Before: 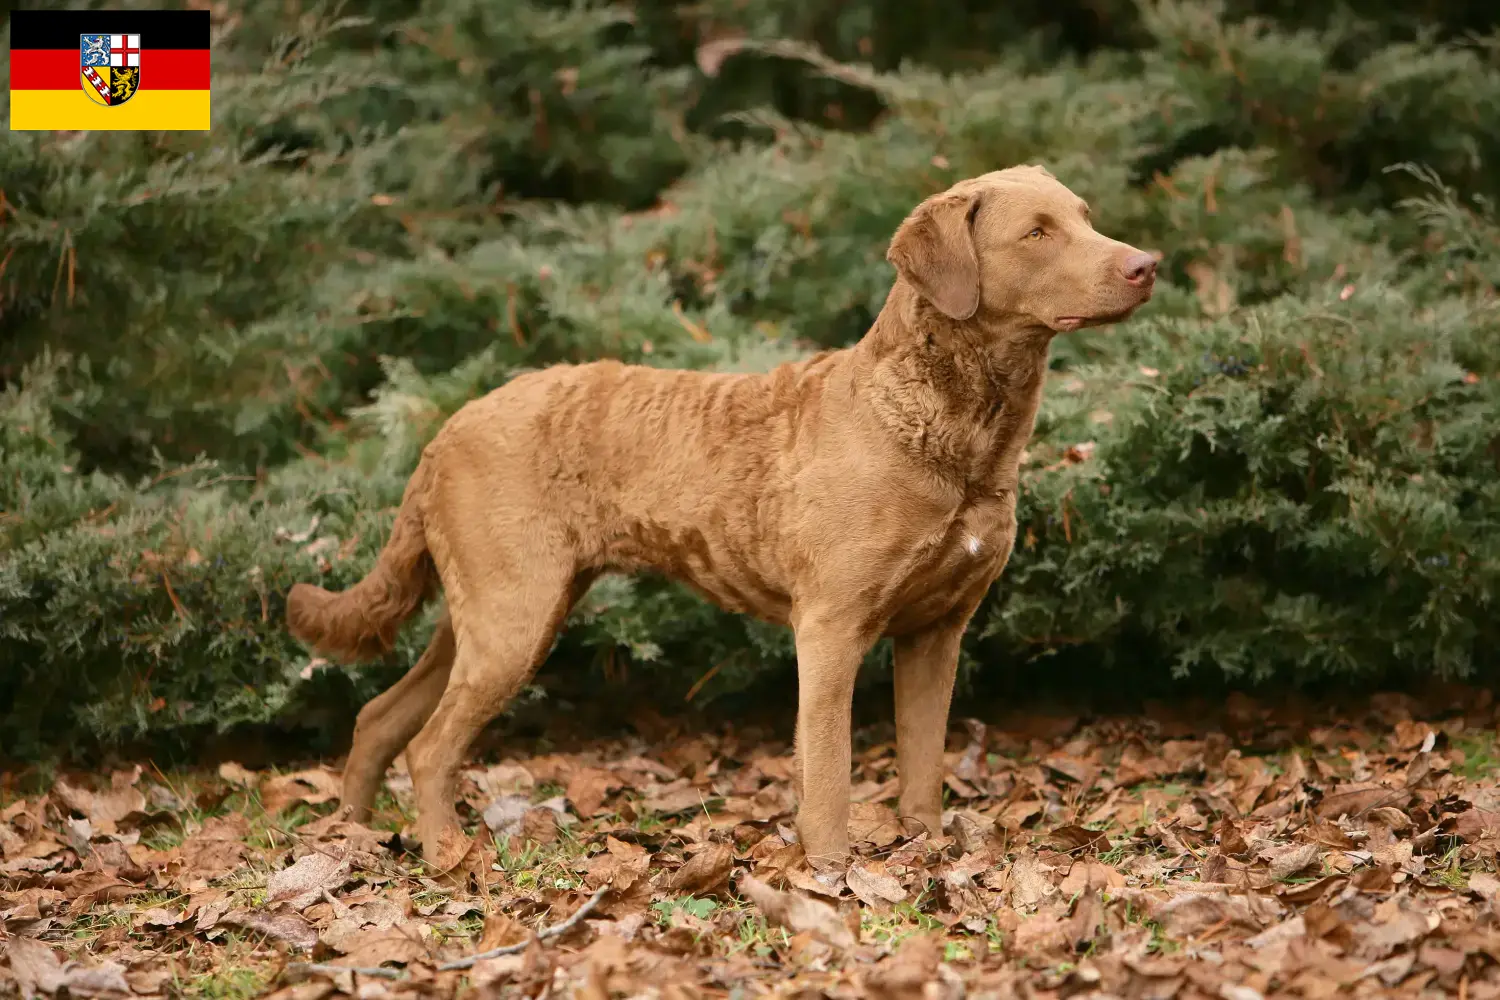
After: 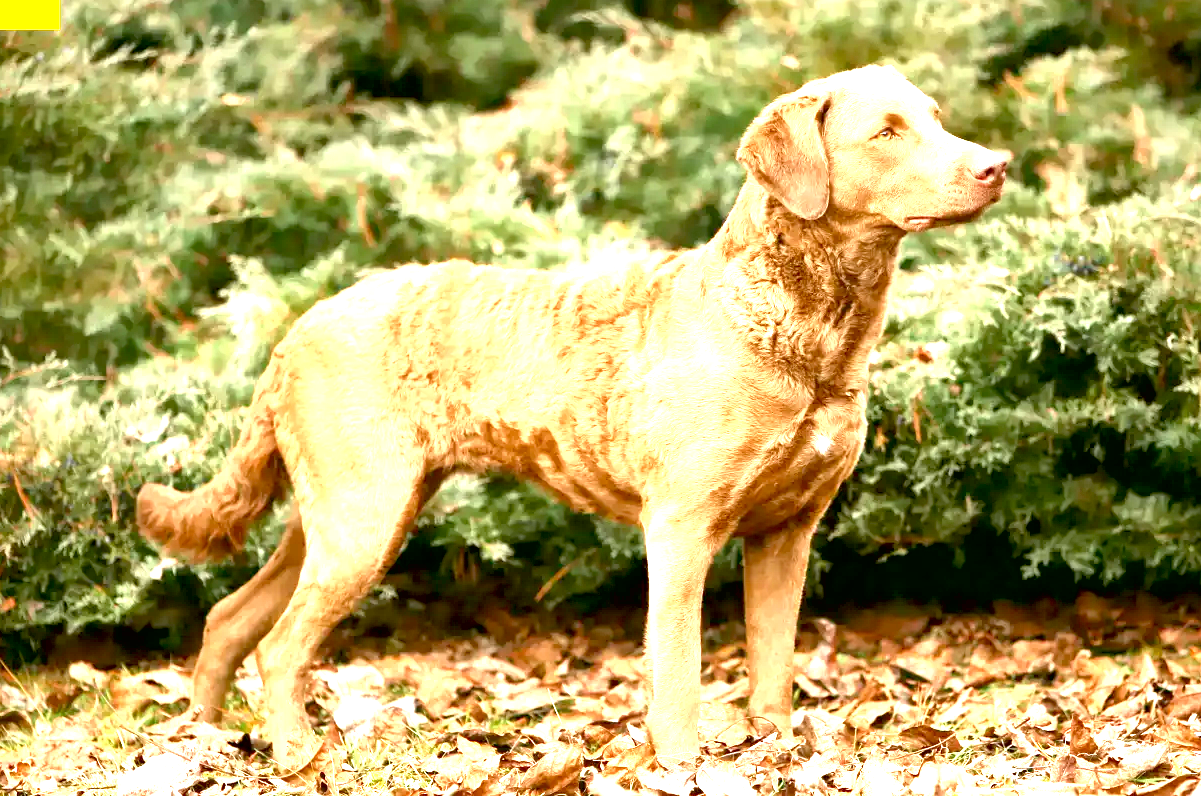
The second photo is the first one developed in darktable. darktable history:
crop and rotate: left 10.025%, top 10.034%, right 9.877%, bottom 10.343%
exposure: black level correction 0.005, exposure 2.073 EV, compensate exposure bias true, compensate highlight preservation false
local contrast: mode bilateral grid, contrast 20, coarseness 50, detail 149%, midtone range 0.2
